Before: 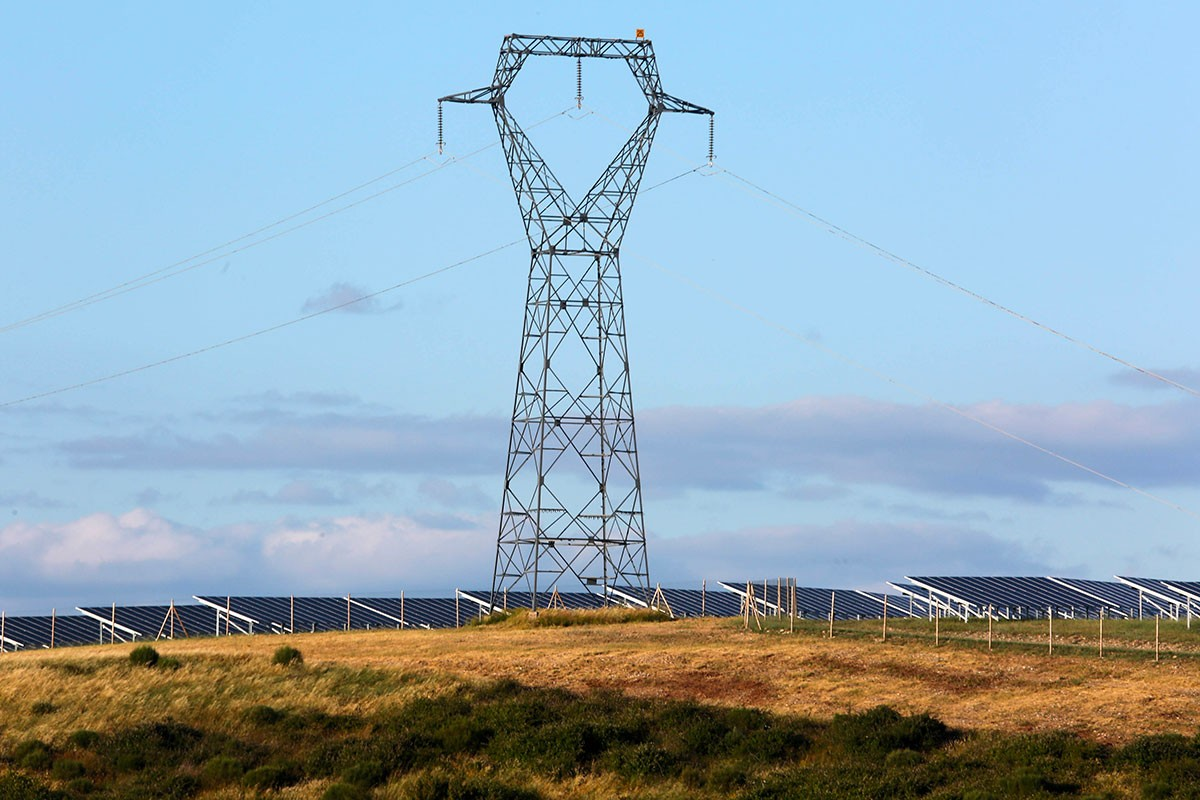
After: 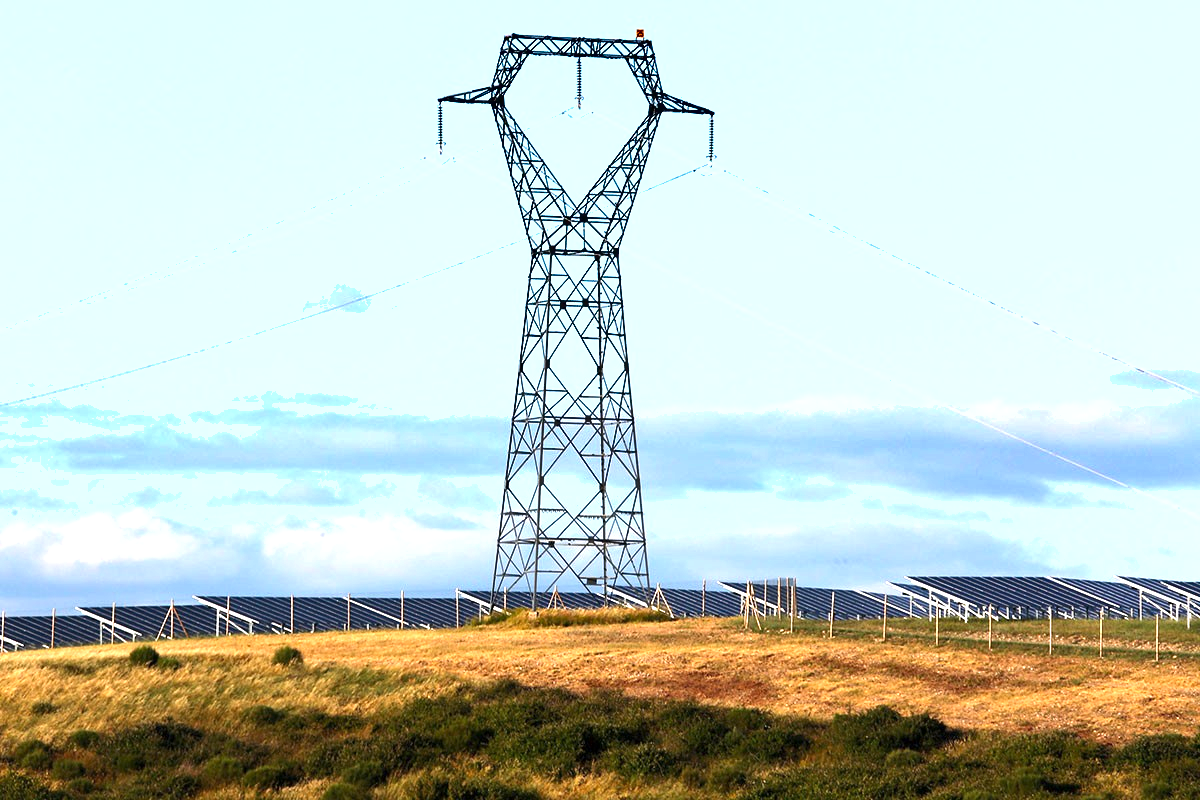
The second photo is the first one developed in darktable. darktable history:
exposure: exposure 0.943 EV, compensate highlight preservation false
shadows and highlights: shadows 25, highlights -48, soften with gaussian
